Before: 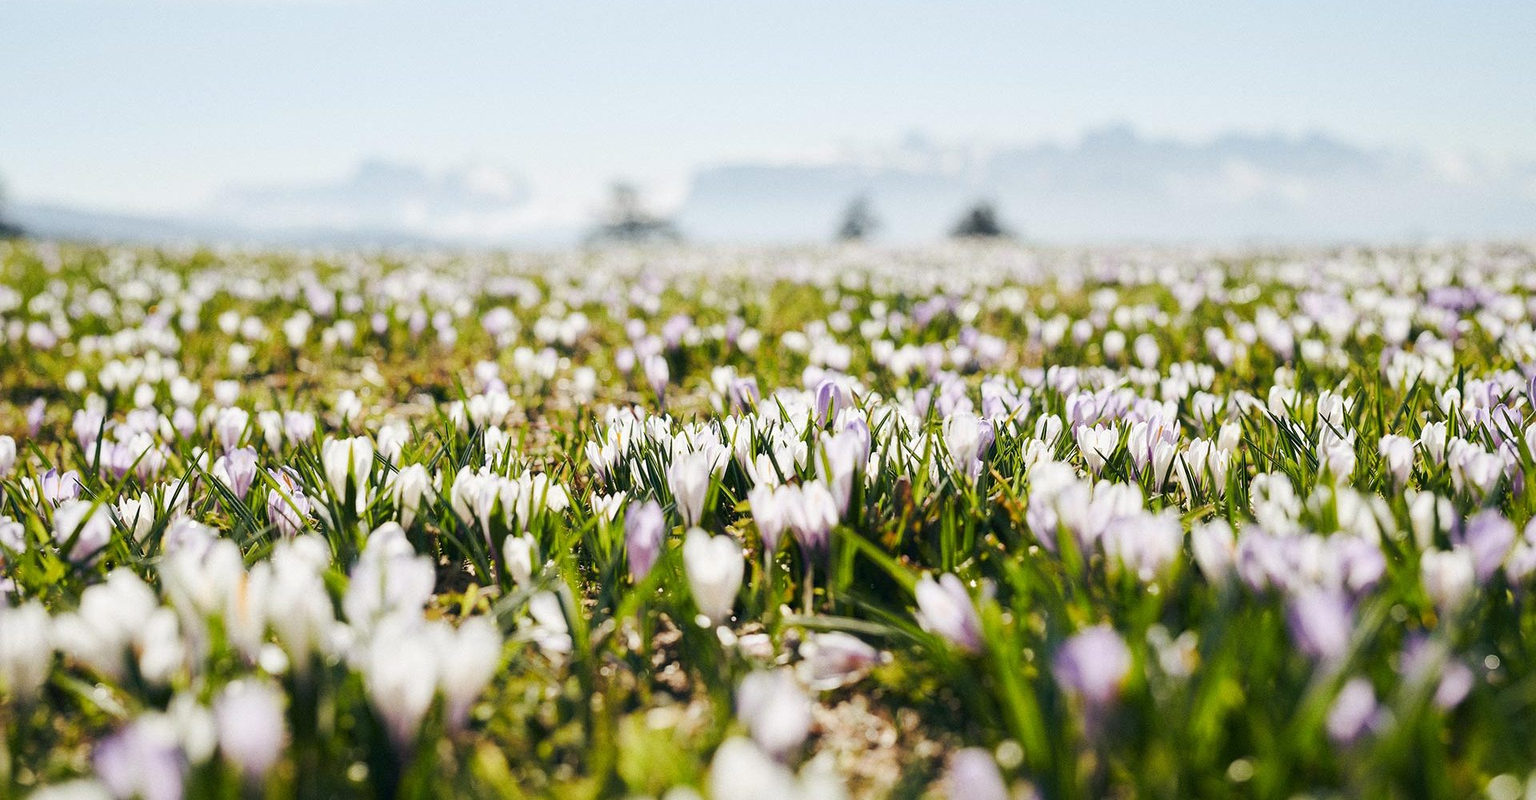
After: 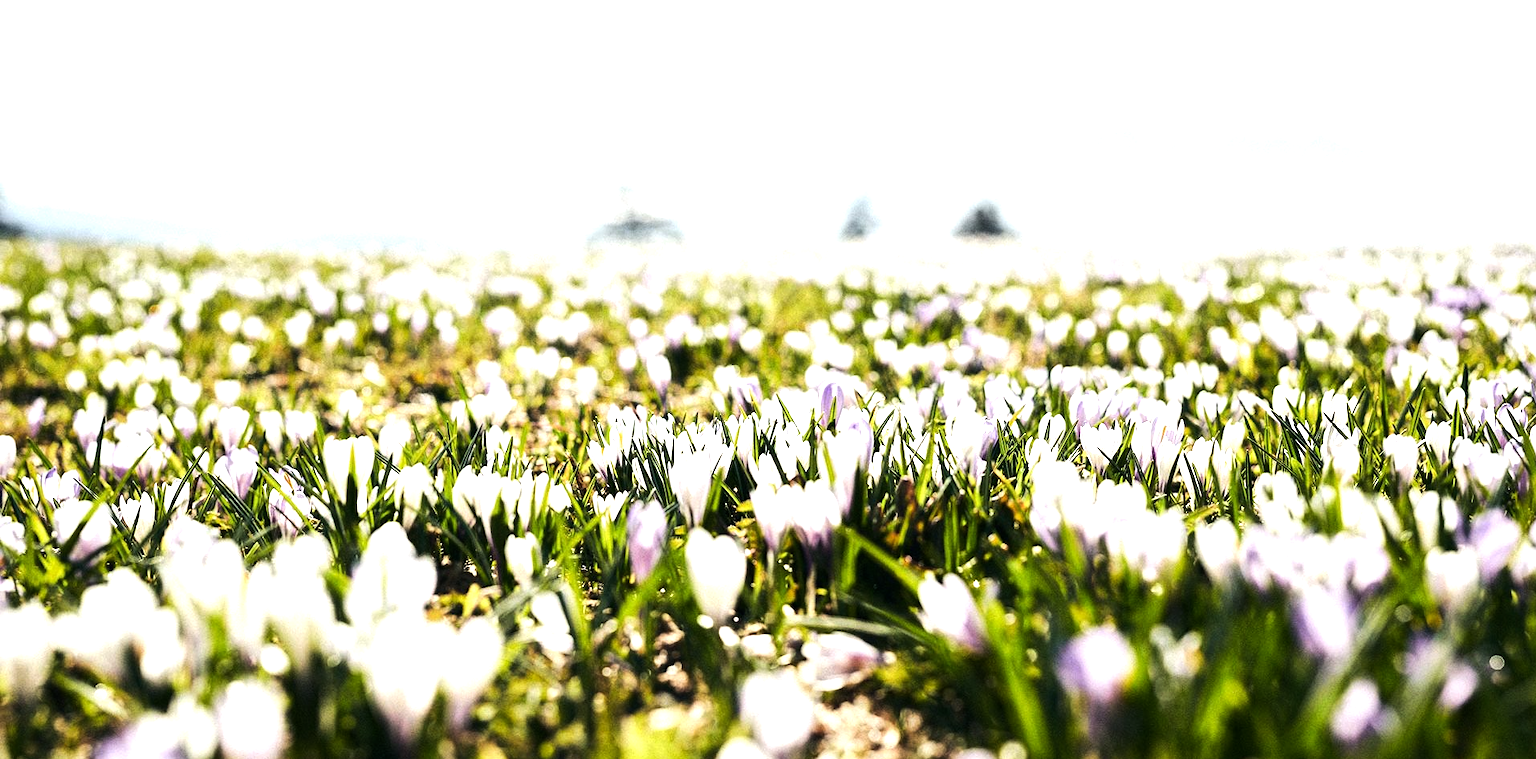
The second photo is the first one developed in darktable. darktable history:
crop: top 0.259%, right 0.261%, bottom 5.069%
exposure: black level correction 0.001, compensate exposure bias true, compensate highlight preservation false
tone equalizer: -8 EV -1.1 EV, -7 EV -0.992 EV, -6 EV -0.891 EV, -5 EV -0.594 EV, -3 EV 0.572 EV, -2 EV 0.866 EV, -1 EV 0.985 EV, +0 EV 1.07 EV, edges refinement/feathering 500, mask exposure compensation -1.25 EV, preserve details no
